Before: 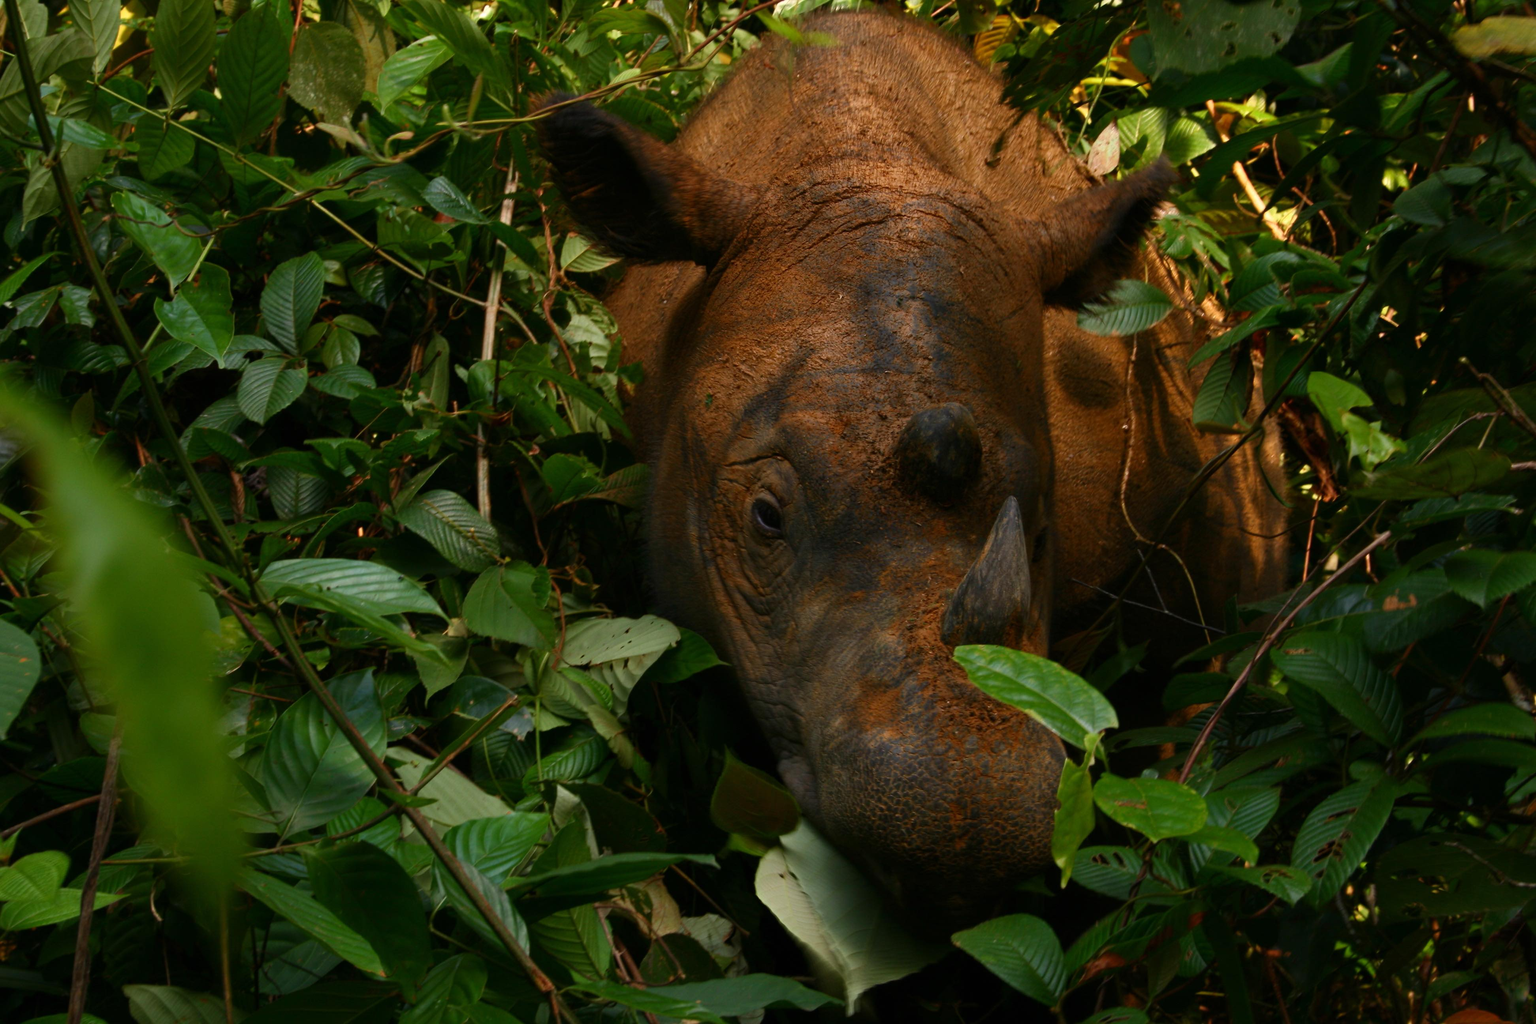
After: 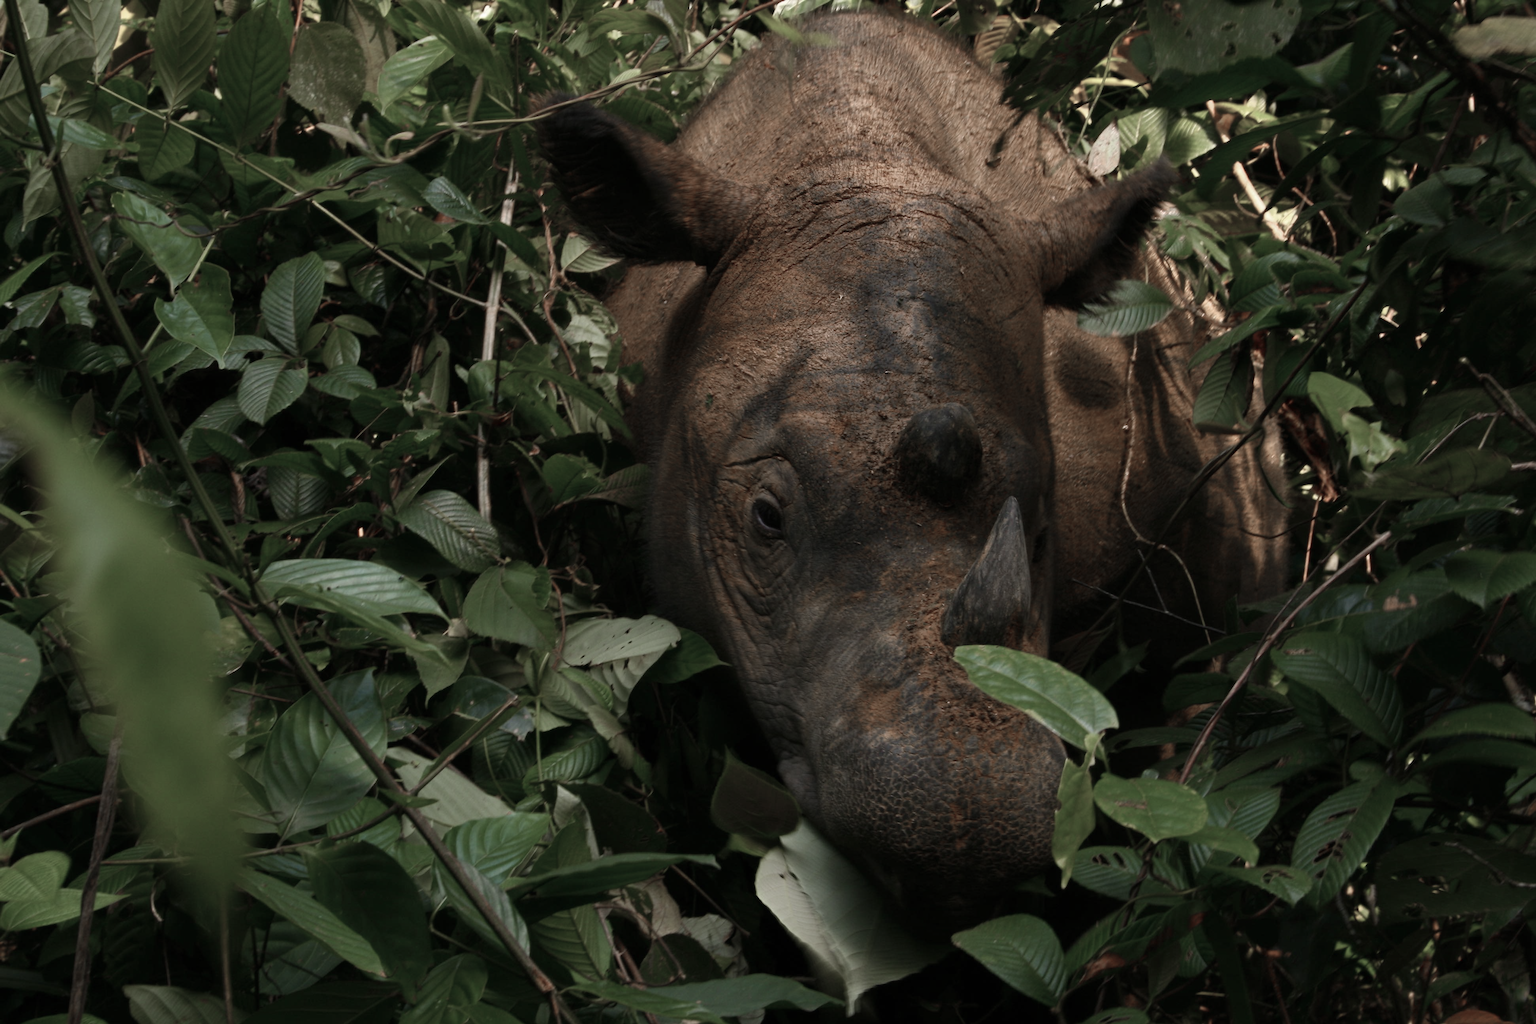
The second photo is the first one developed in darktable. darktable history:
color zones: curves: ch0 [(0, 0.559) (0.153, 0.551) (0.229, 0.5) (0.429, 0.5) (0.571, 0.5) (0.714, 0.5) (0.857, 0.5) (1, 0.559)]; ch1 [(0, 0.417) (0.112, 0.336) (0.213, 0.26) (0.429, 0.34) (0.571, 0.35) (0.683, 0.331) (0.857, 0.344) (1, 0.417)], mix 40.82%
